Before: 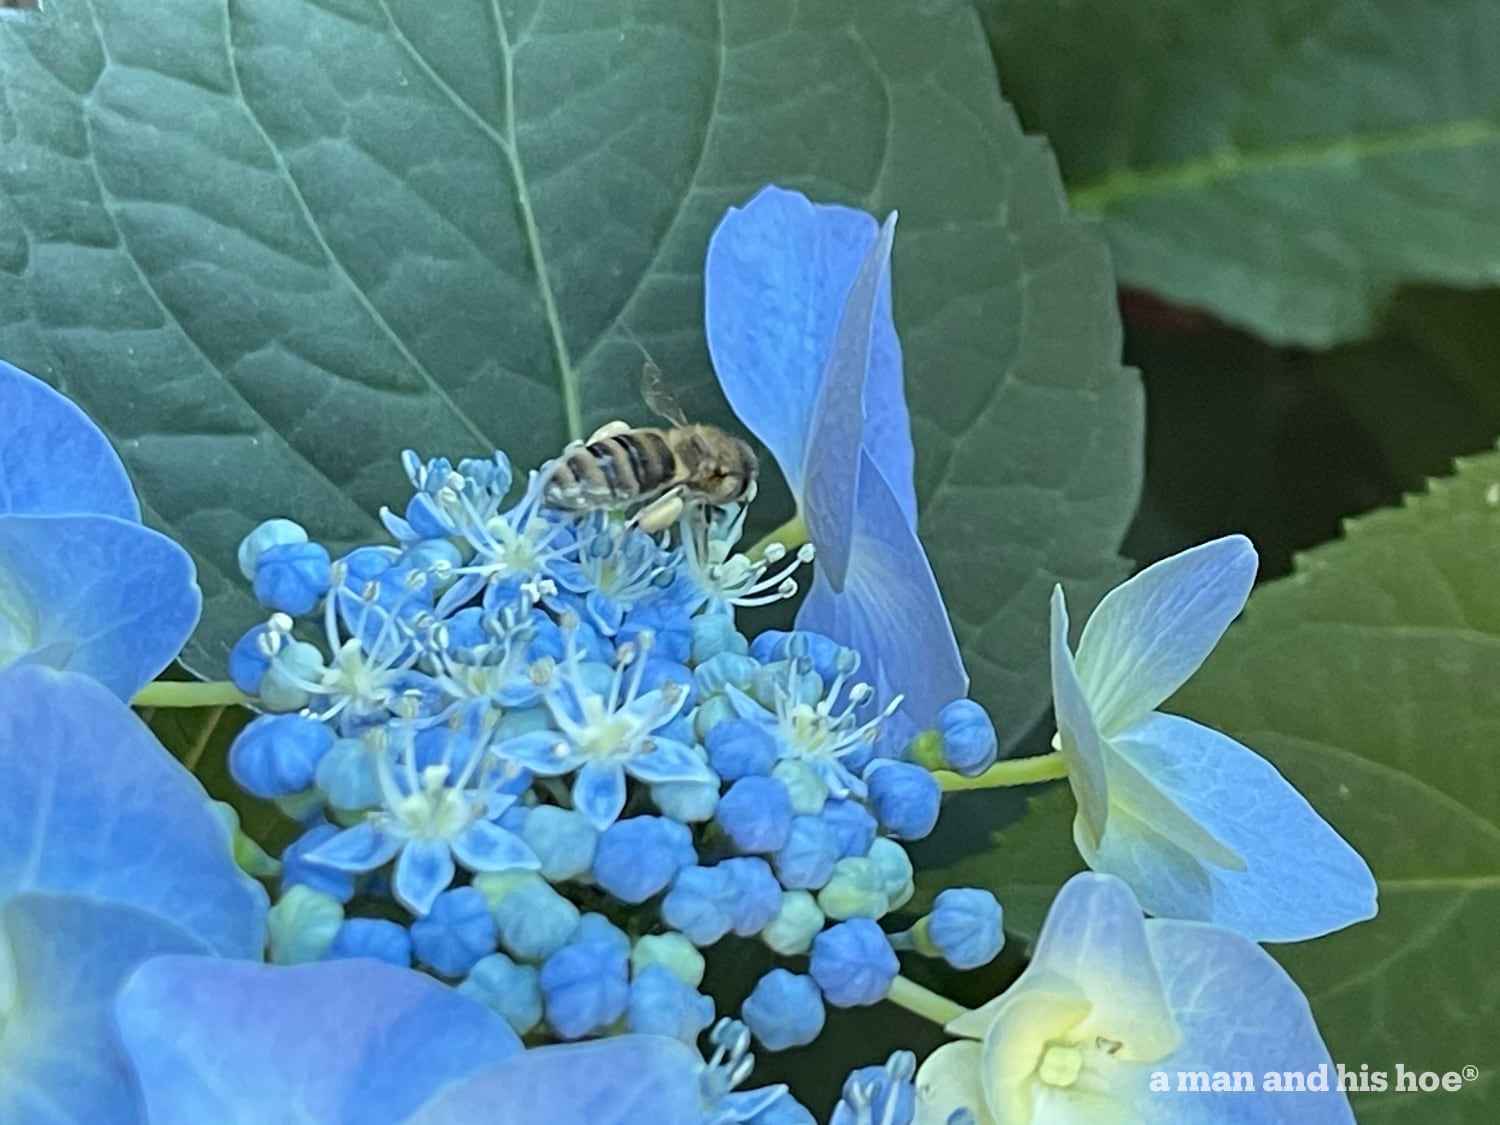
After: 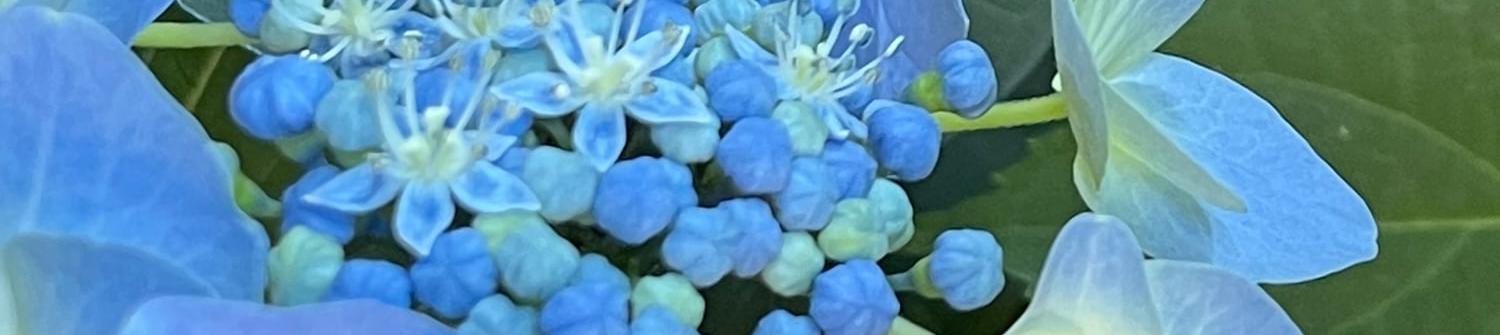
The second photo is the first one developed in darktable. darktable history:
crop and rotate: top 58.641%, bottom 11.547%
